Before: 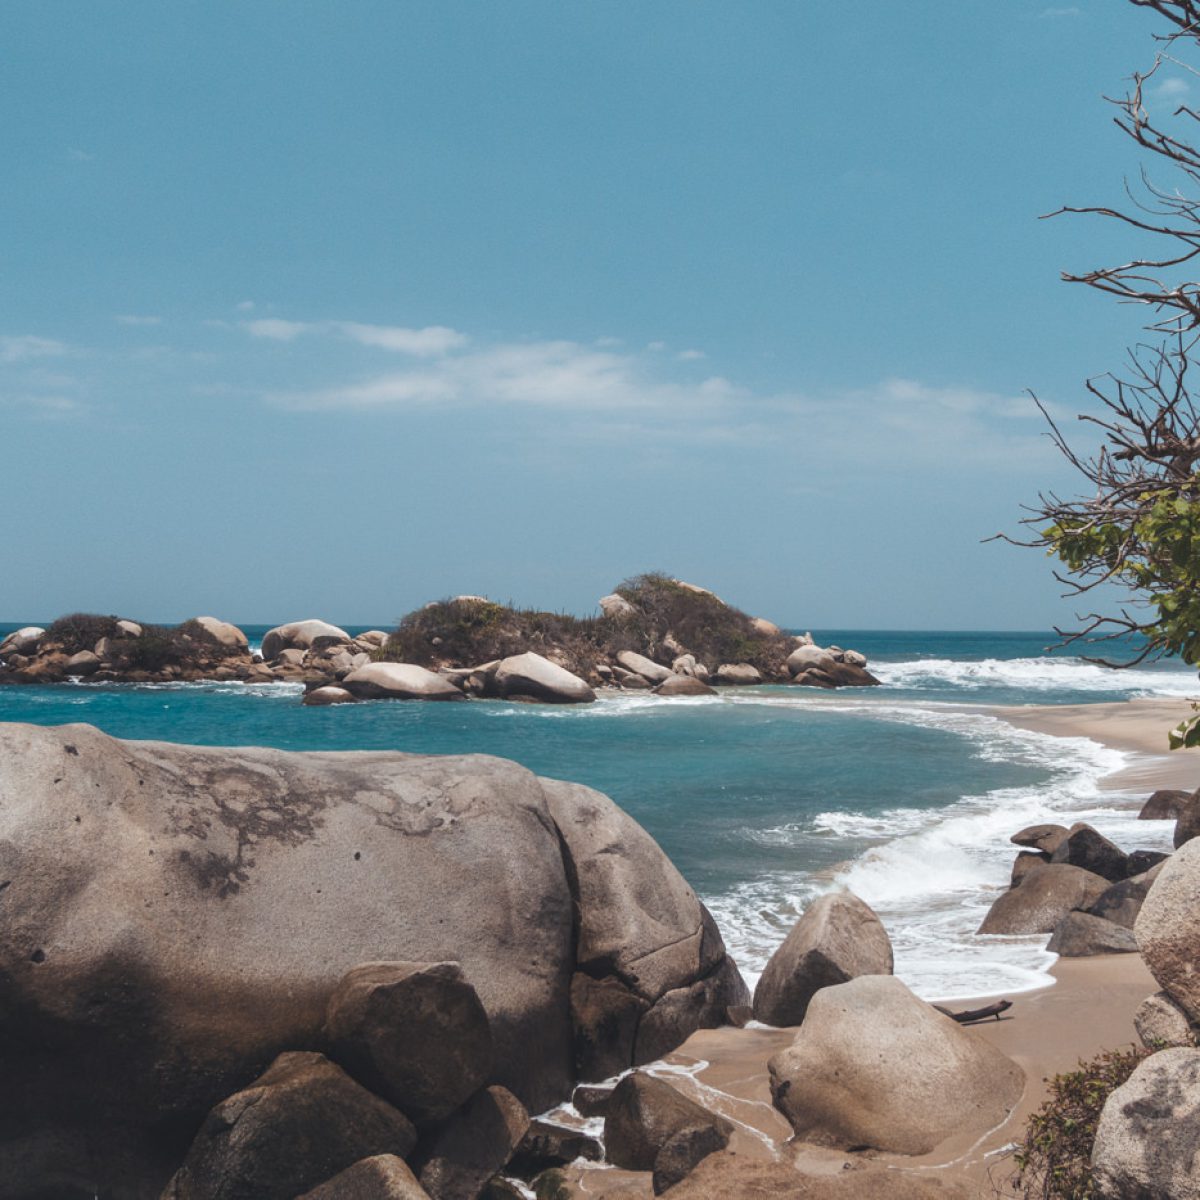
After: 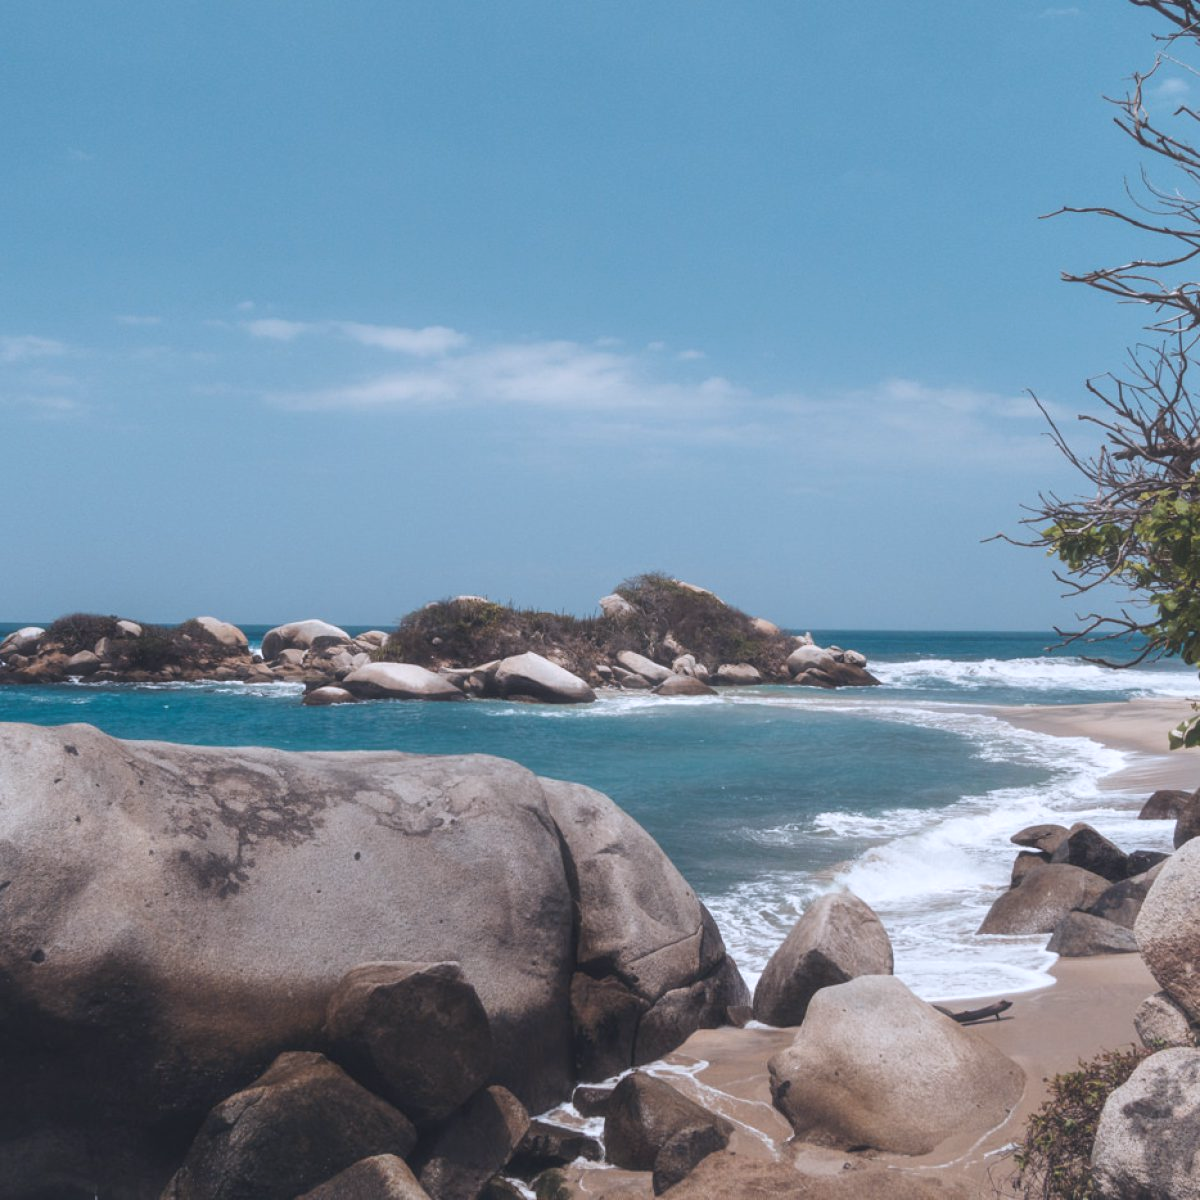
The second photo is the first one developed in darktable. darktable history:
color calibration: illuminant as shot in camera, x 0.358, y 0.373, temperature 4628.91 K
haze removal: strength -0.1, adaptive false
